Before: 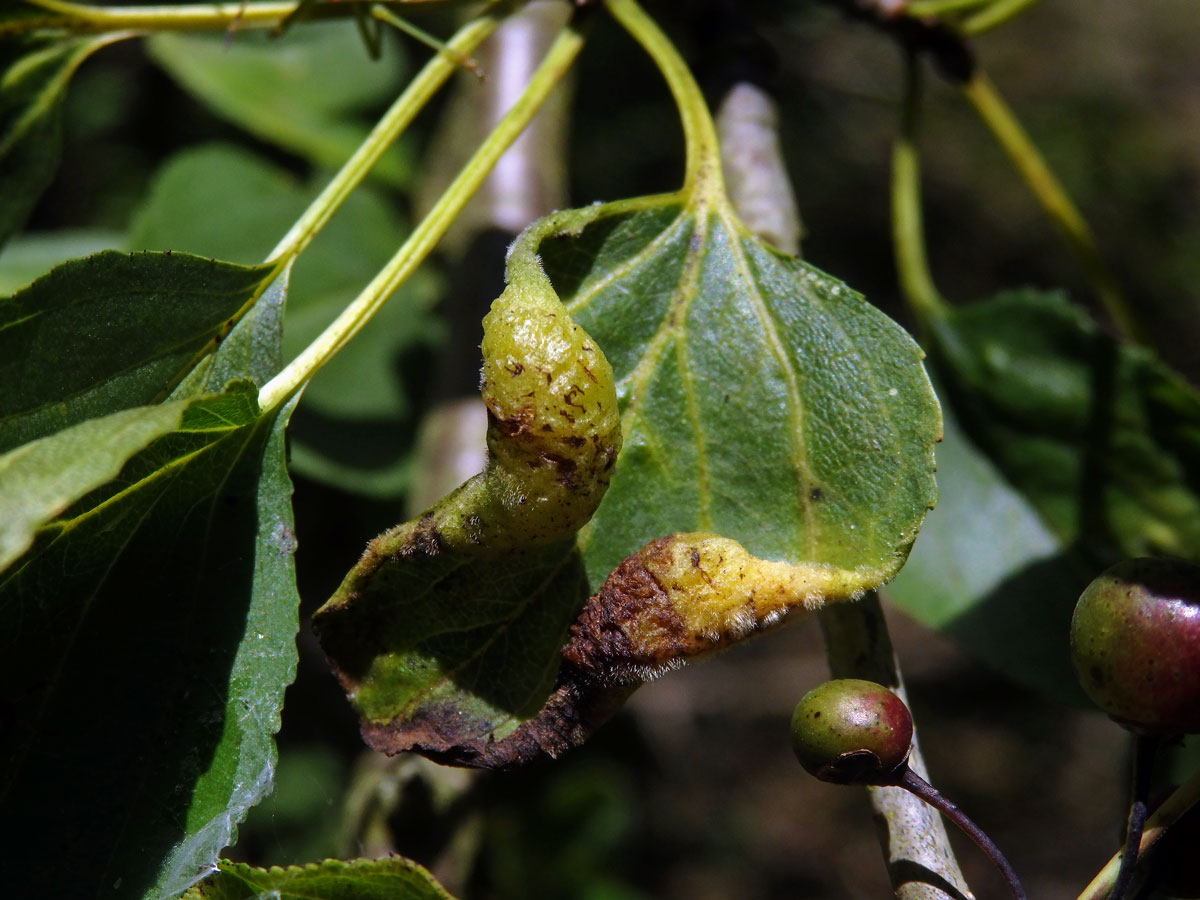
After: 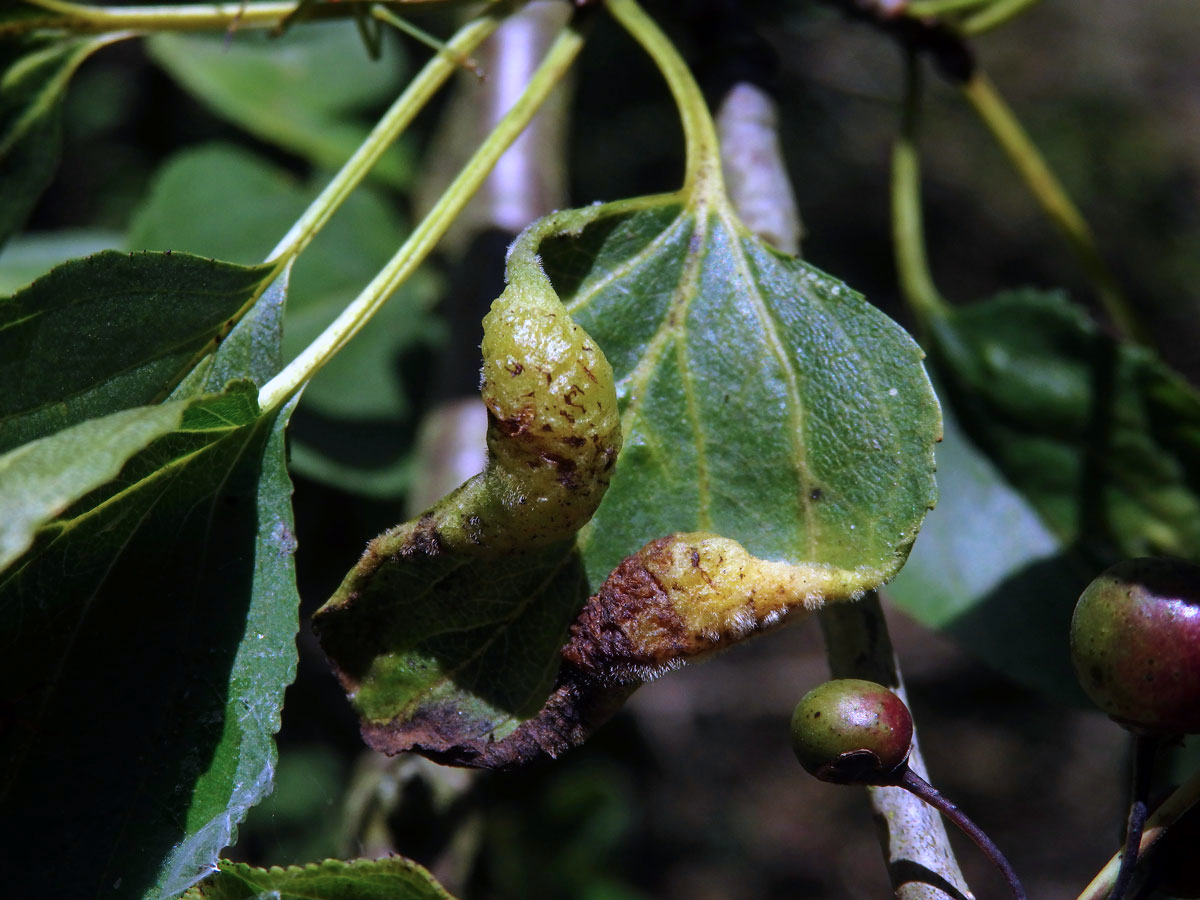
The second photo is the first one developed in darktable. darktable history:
color calibration: illuminant as shot in camera, x 0.379, y 0.397, temperature 4143.6 K
